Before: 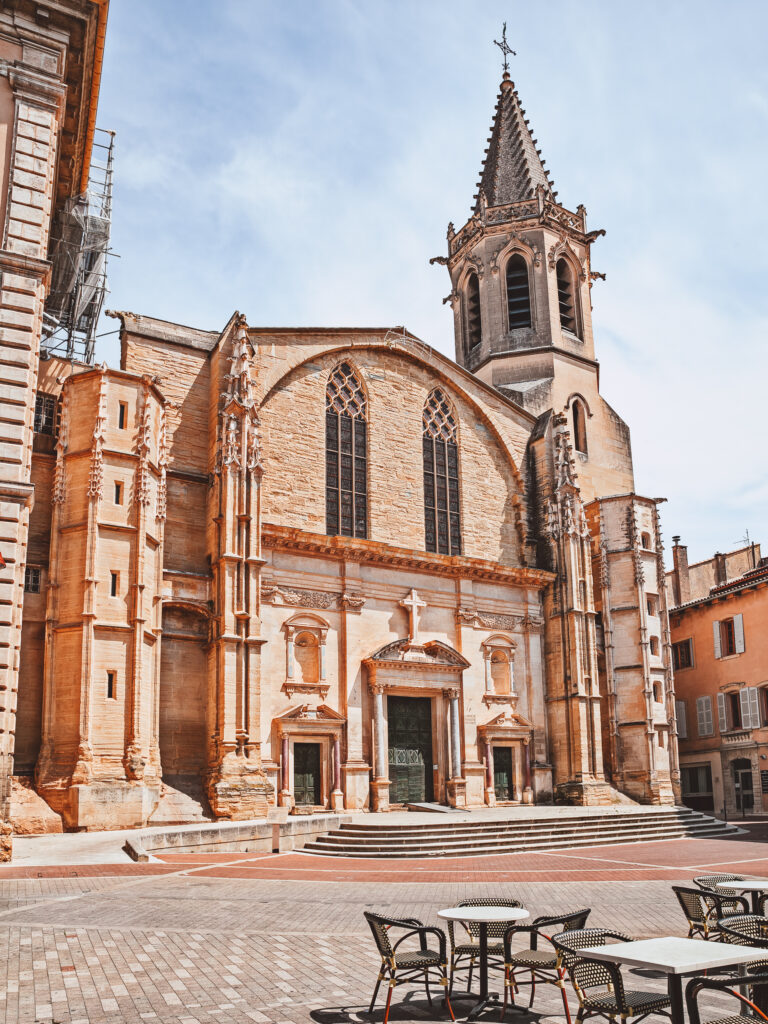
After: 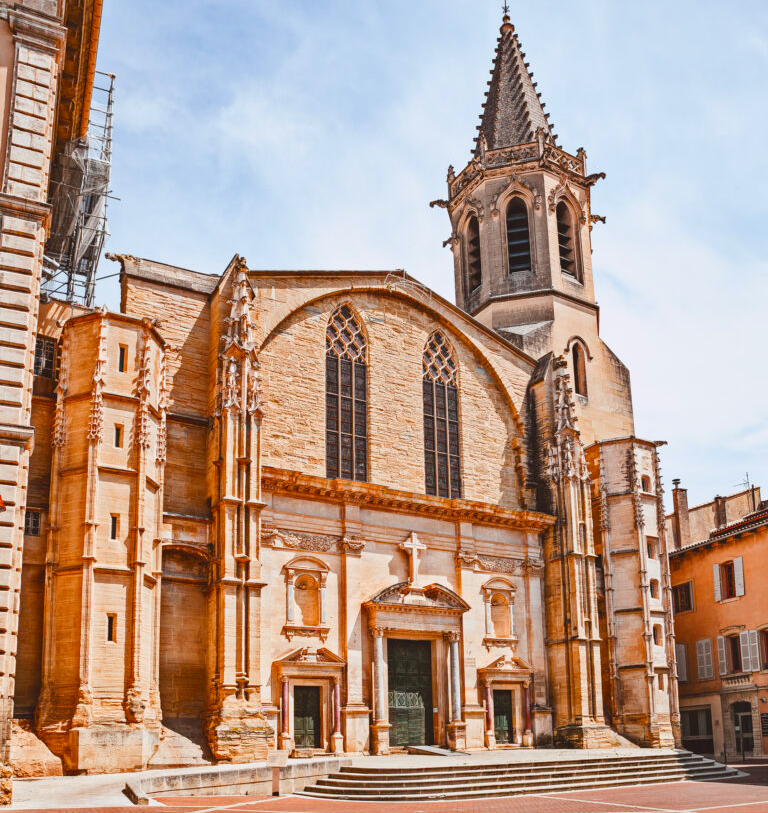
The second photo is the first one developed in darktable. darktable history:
color balance rgb: perceptual saturation grading › global saturation 20%, perceptual saturation grading › highlights -25.25%, perceptual saturation grading › shadows 25.479%, global vibrance 32.736%
crop and rotate: top 5.656%, bottom 14.873%
